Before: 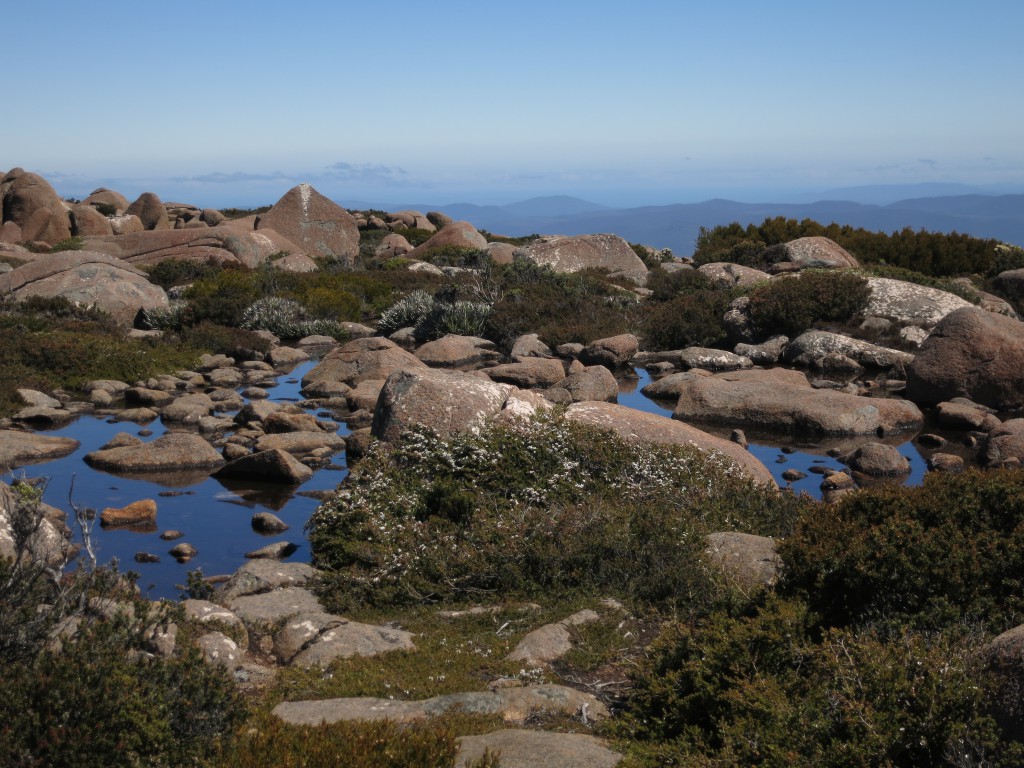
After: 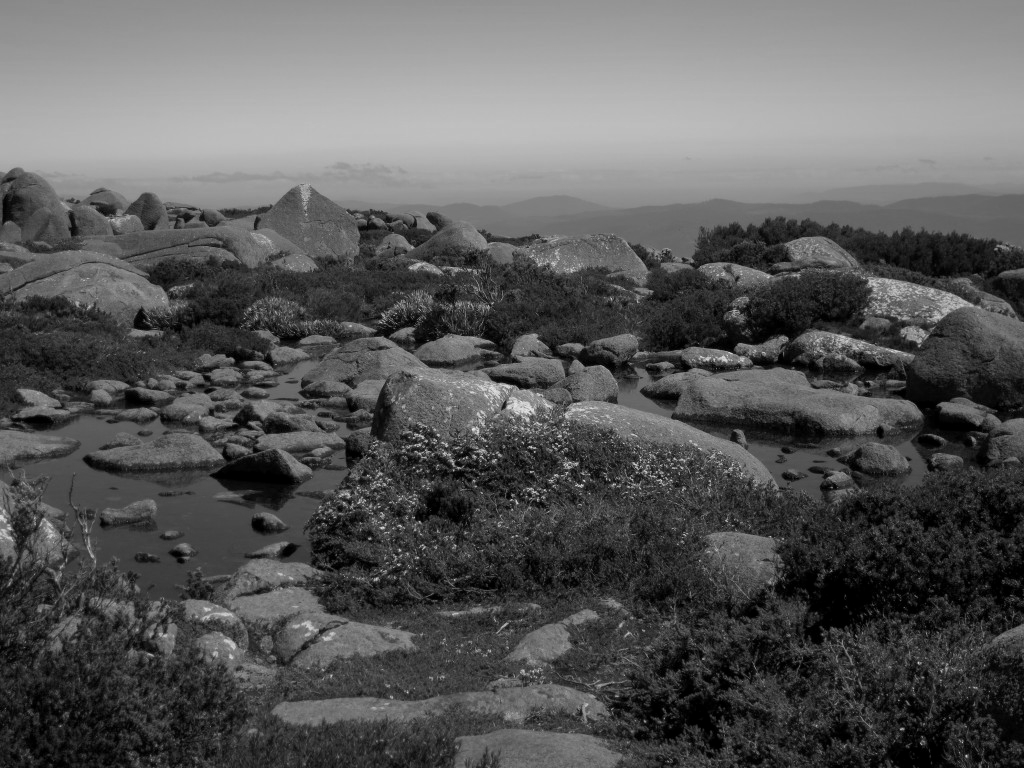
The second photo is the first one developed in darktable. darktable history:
monochrome: a -11.7, b 1.62, size 0.5, highlights 0.38
color correction: highlights a* 10.21, highlights b* 9.79, shadows a* 8.61, shadows b* 7.88, saturation 0.8
white balance: red 1.05, blue 1.072
color balance rgb: shadows lift › chroma 2%, shadows lift › hue 217.2°, power › chroma 0.25%, power › hue 60°, highlights gain › chroma 1.5%, highlights gain › hue 309.6°, global offset › luminance -0.25%, perceptual saturation grading › global saturation 15%, global vibrance 15%
